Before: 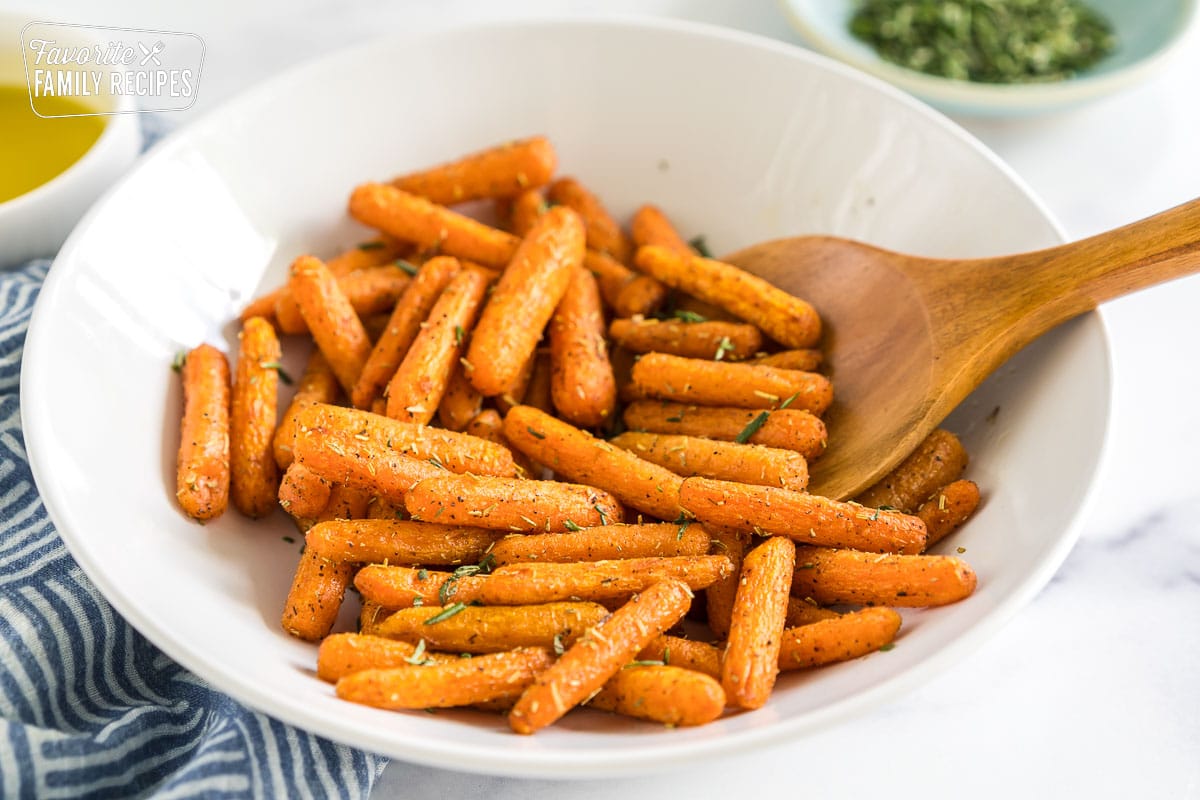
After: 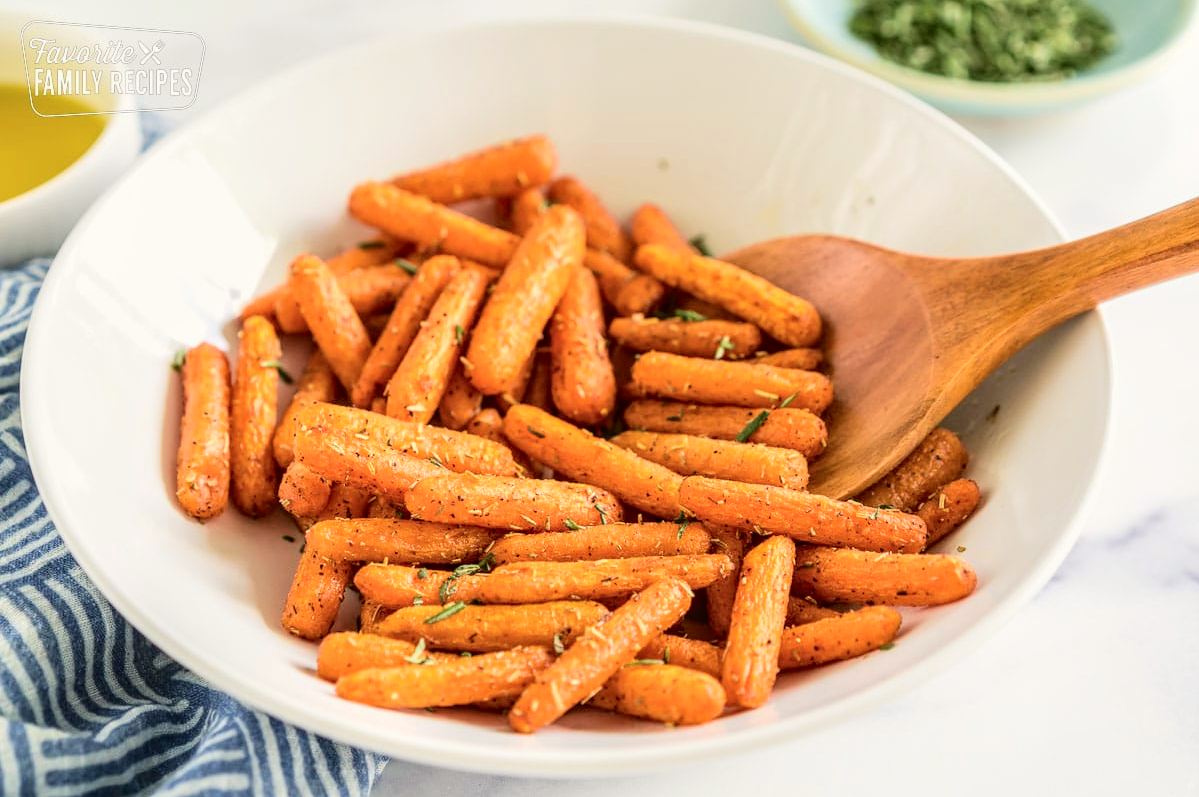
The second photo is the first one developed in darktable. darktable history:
local contrast: on, module defaults
crop: top 0.165%, bottom 0.099%
tone curve: curves: ch0 [(0, 0.021) (0.049, 0.044) (0.152, 0.14) (0.328, 0.377) (0.473, 0.543) (0.641, 0.705) (0.868, 0.887) (1, 0.969)]; ch1 [(0, 0) (0.322, 0.328) (0.43, 0.425) (0.474, 0.466) (0.502, 0.503) (0.522, 0.526) (0.564, 0.591) (0.602, 0.632) (0.677, 0.701) (0.859, 0.885) (1, 1)]; ch2 [(0, 0) (0.33, 0.301) (0.447, 0.44) (0.487, 0.496) (0.502, 0.516) (0.535, 0.554) (0.565, 0.598) (0.618, 0.629) (1, 1)], color space Lab, independent channels, preserve colors none
